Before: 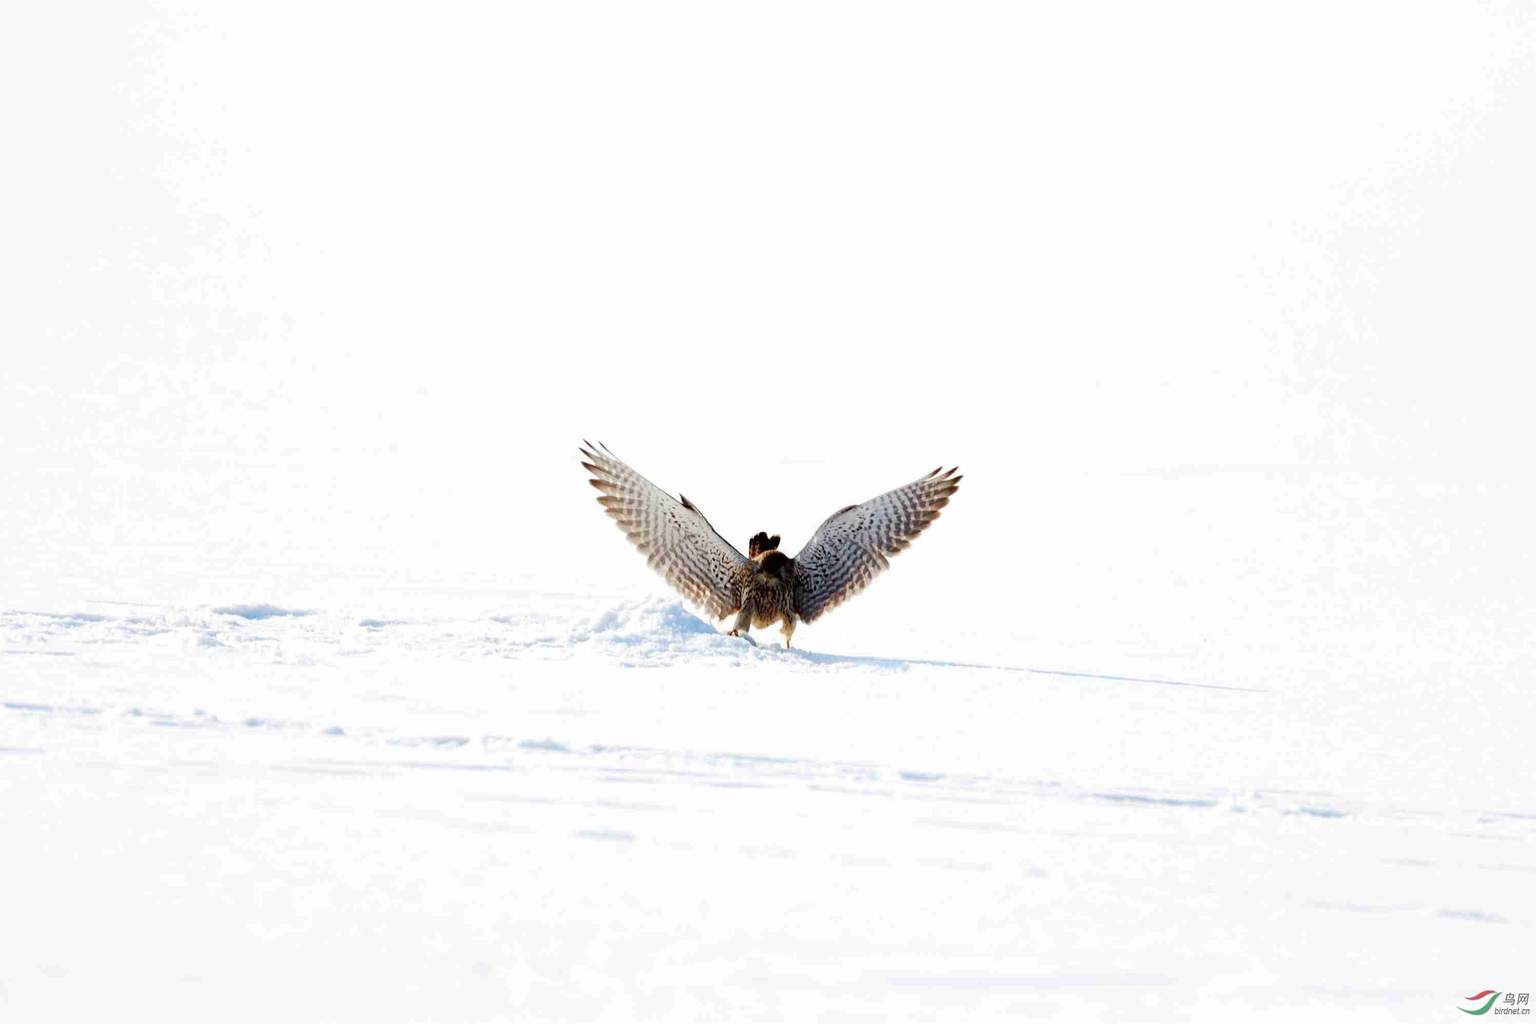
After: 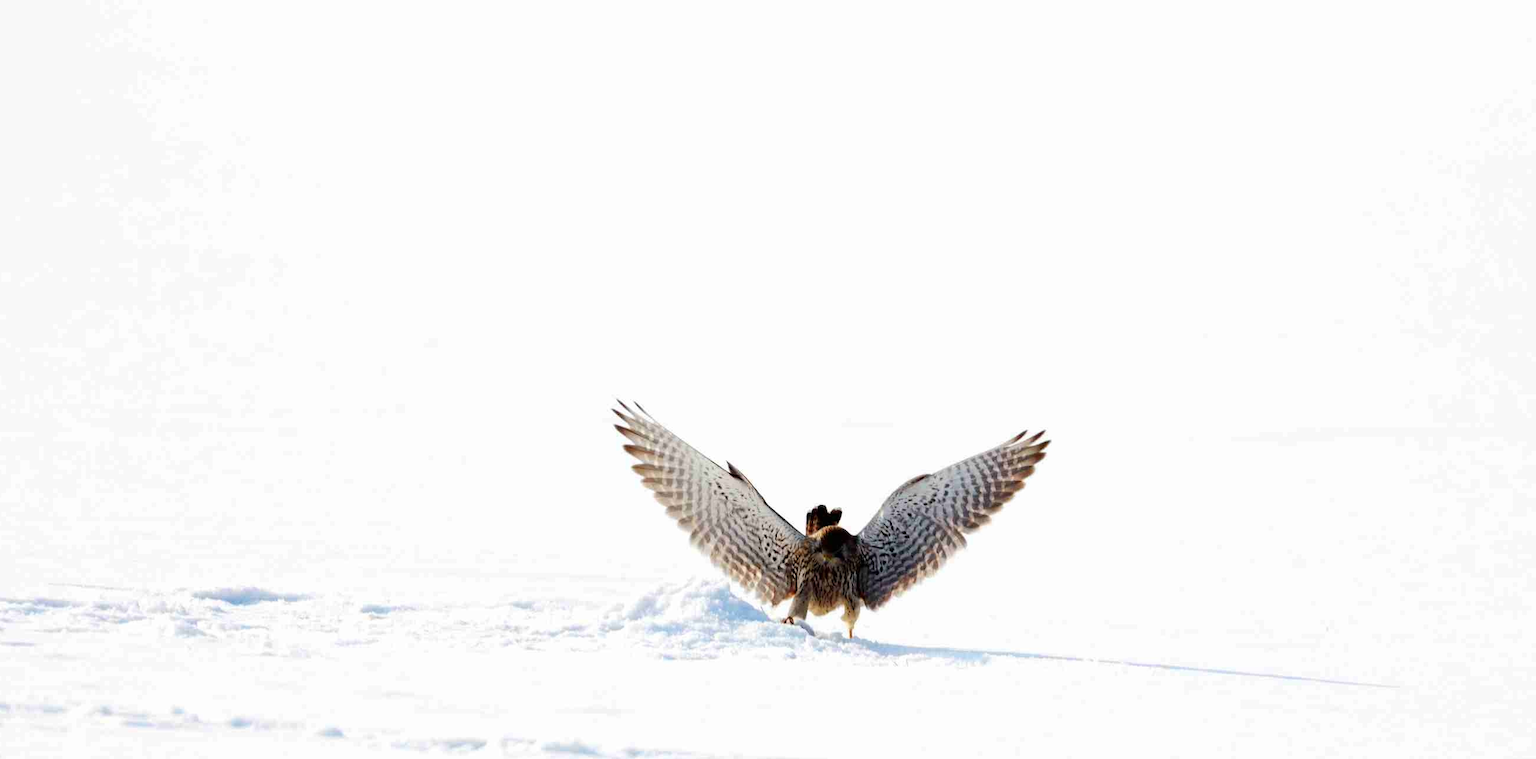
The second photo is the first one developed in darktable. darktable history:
crop: left 2.89%, top 8.835%, right 9.627%, bottom 26.205%
